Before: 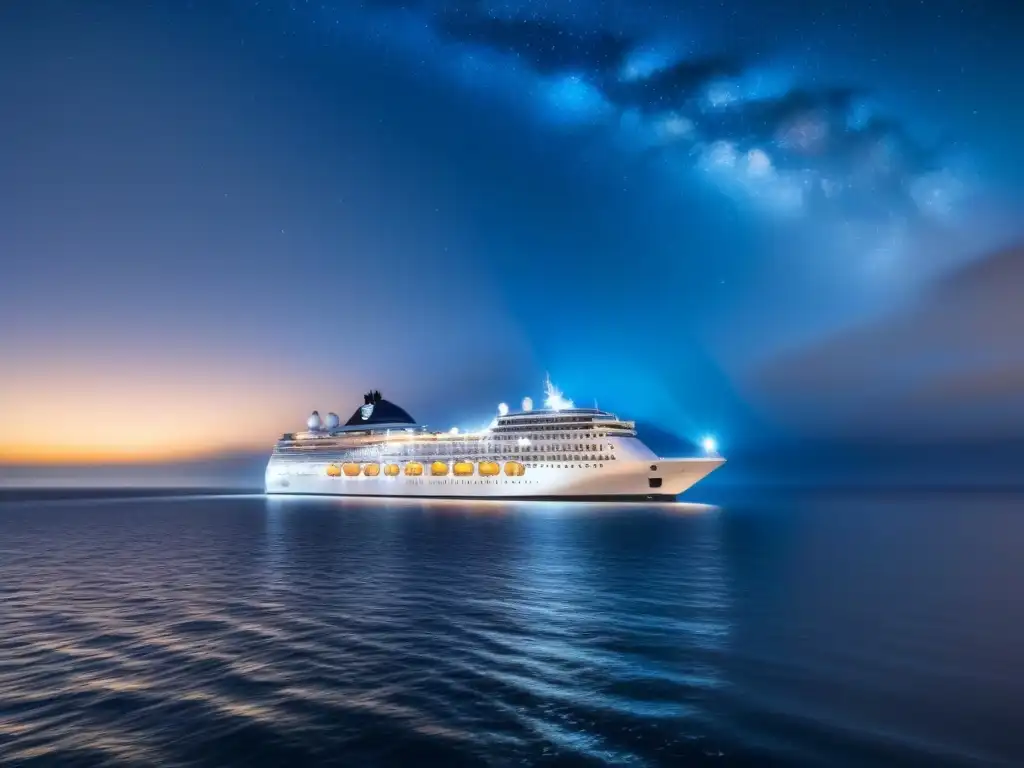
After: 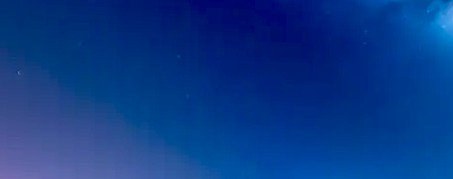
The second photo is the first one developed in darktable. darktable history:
rotate and perspective: rotation 0.679°, lens shift (horizontal) 0.136, crop left 0.009, crop right 0.991, crop top 0.078, crop bottom 0.95
contrast brightness saturation: contrast 0.15, brightness -0.01, saturation 0.1
exposure: black level correction 0.046, exposure -0.228 EV, compensate highlight preservation false
rgb levels: mode RGB, independent channels, levels [[0, 0.474, 1], [0, 0.5, 1], [0, 0.5, 1]]
shadows and highlights: shadows 19.13, highlights -83.41, soften with gaussian
velvia: strength 30%
crop: left 28.64%, top 16.832%, right 26.637%, bottom 58.055%
